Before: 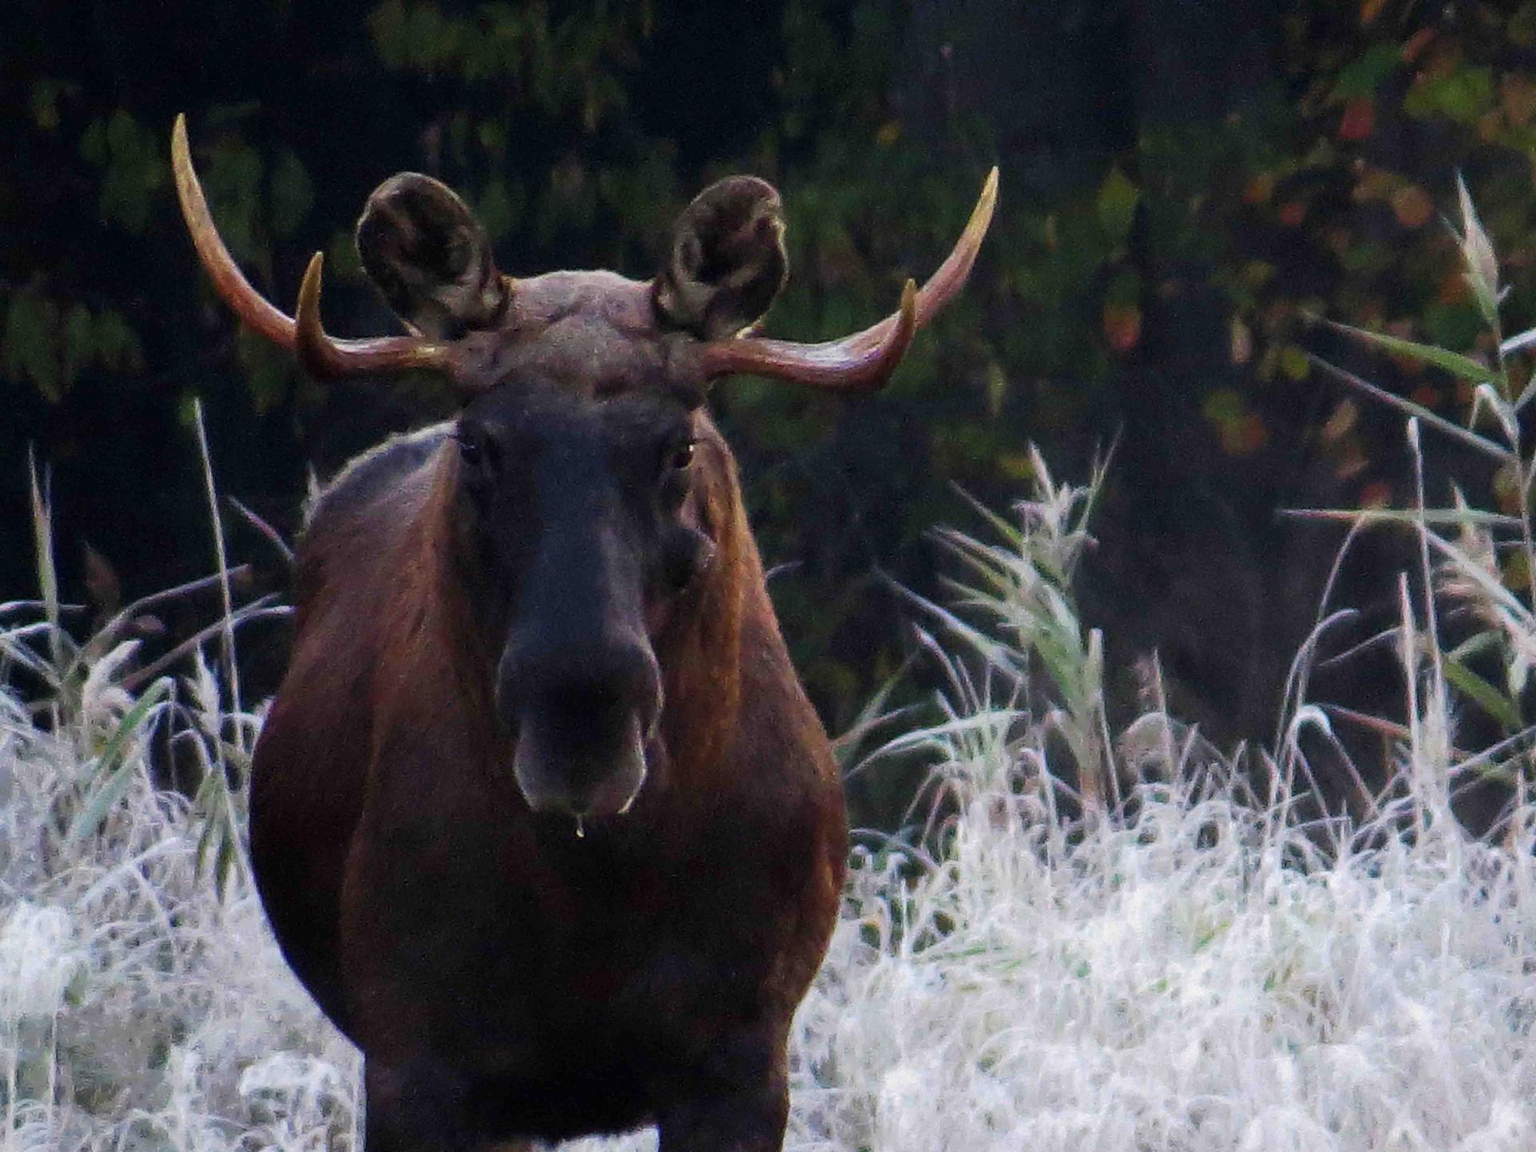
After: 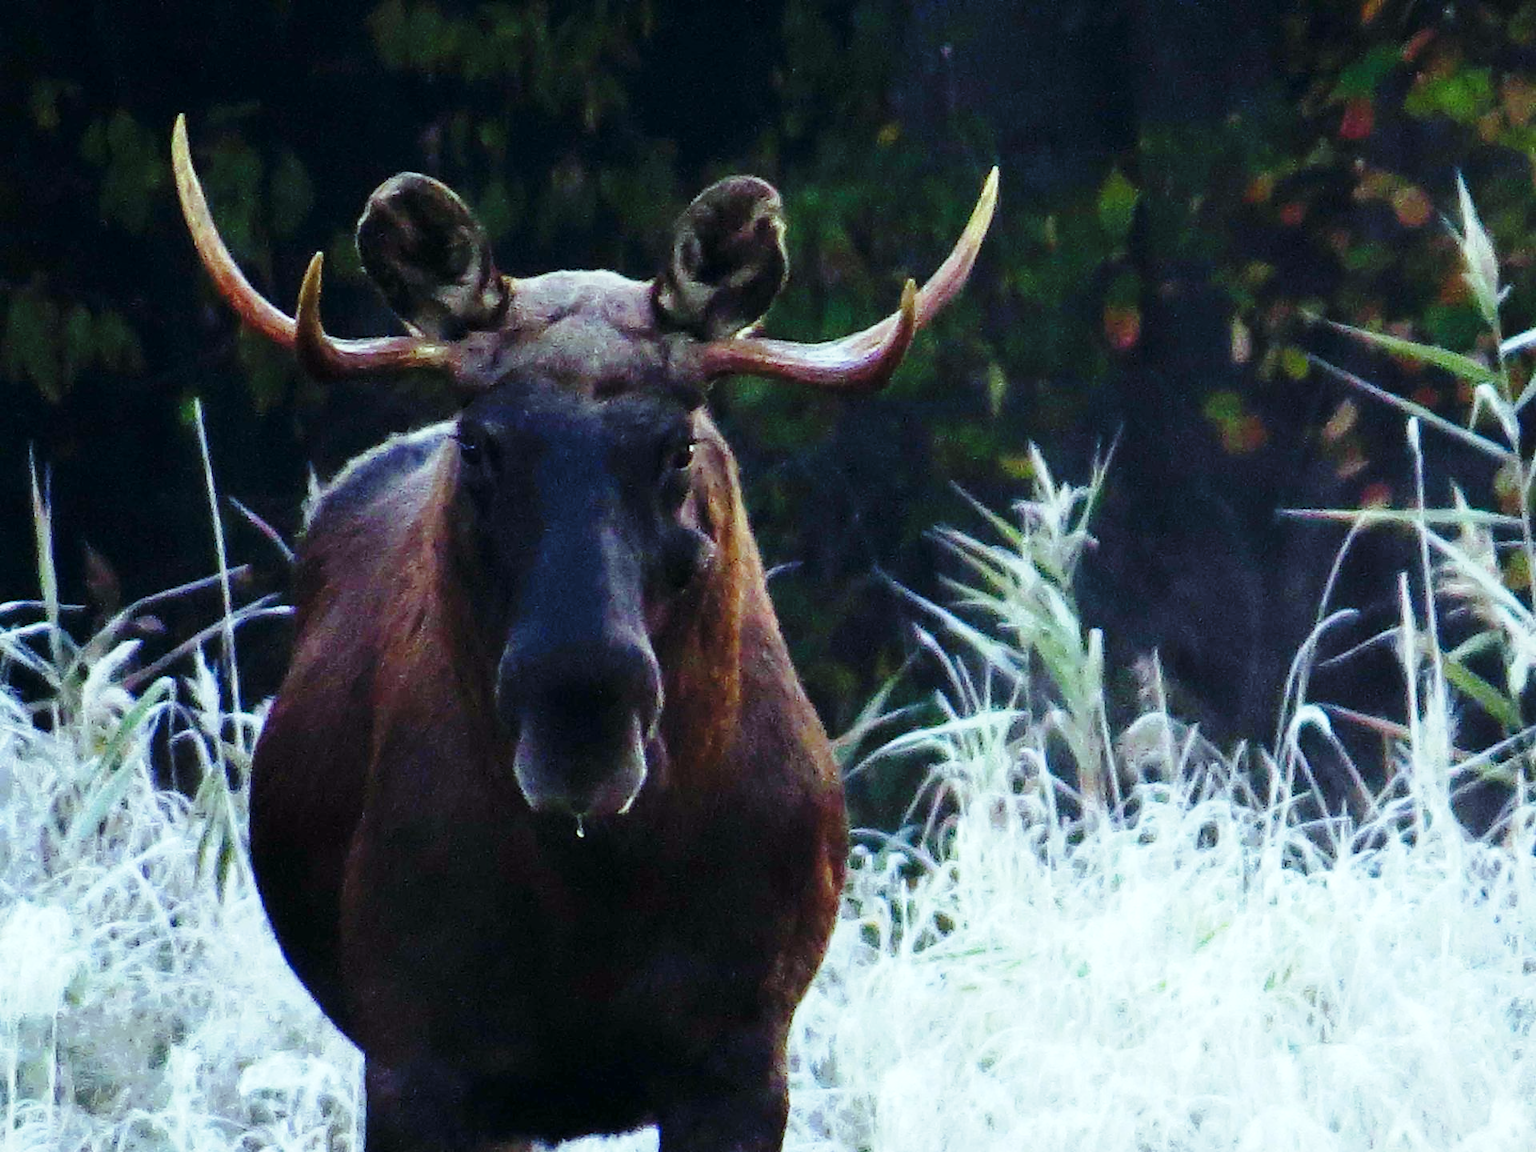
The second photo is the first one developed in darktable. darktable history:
color balance: mode lift, gamma, gain (sRGB), lift [0.997, 0.979, 1.021, 1.011], gamma [1, 1.084, 0.916, 0.998], gain [1, 0.87, 1.13, 1.101], contrast 4.55%, contrast fulcrum 38.24%, output saturation 104.09%
base curve: curves: ch0 [(0, 0) (0.028, 0.03) (0.121, 0.232) (0.46, 0.748) (0.859, 0.968) (1, 1)], preserve colors none
